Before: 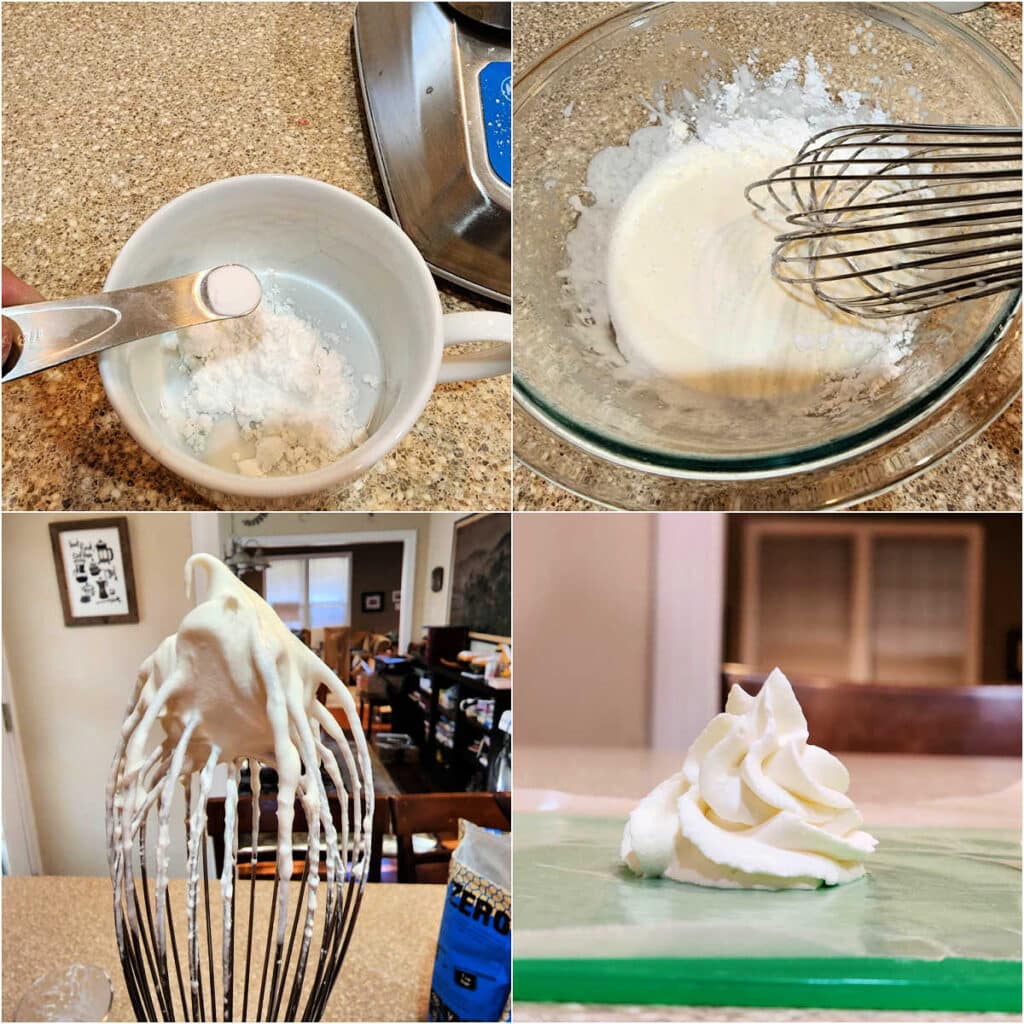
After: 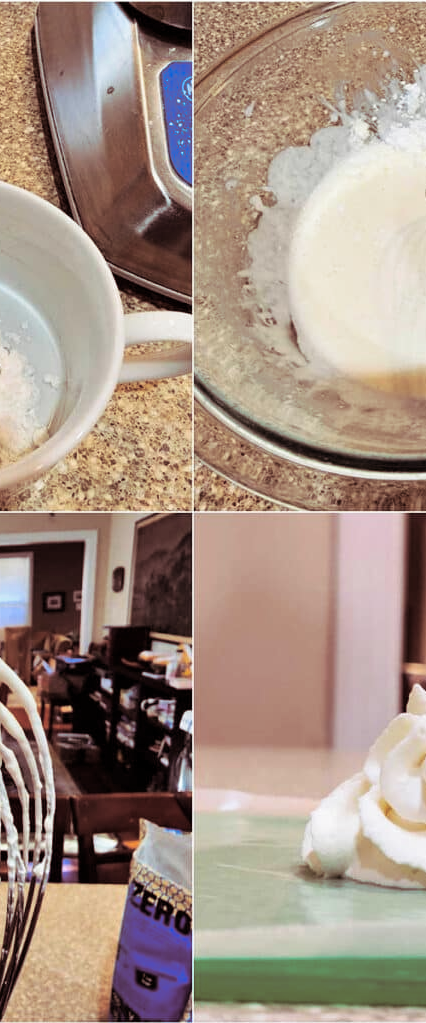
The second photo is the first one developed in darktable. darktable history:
split-toning: shadows › saturation 0.41, highlights › saturation 0, compress 33.55%
crop: left 31.229%, right 27.105%
